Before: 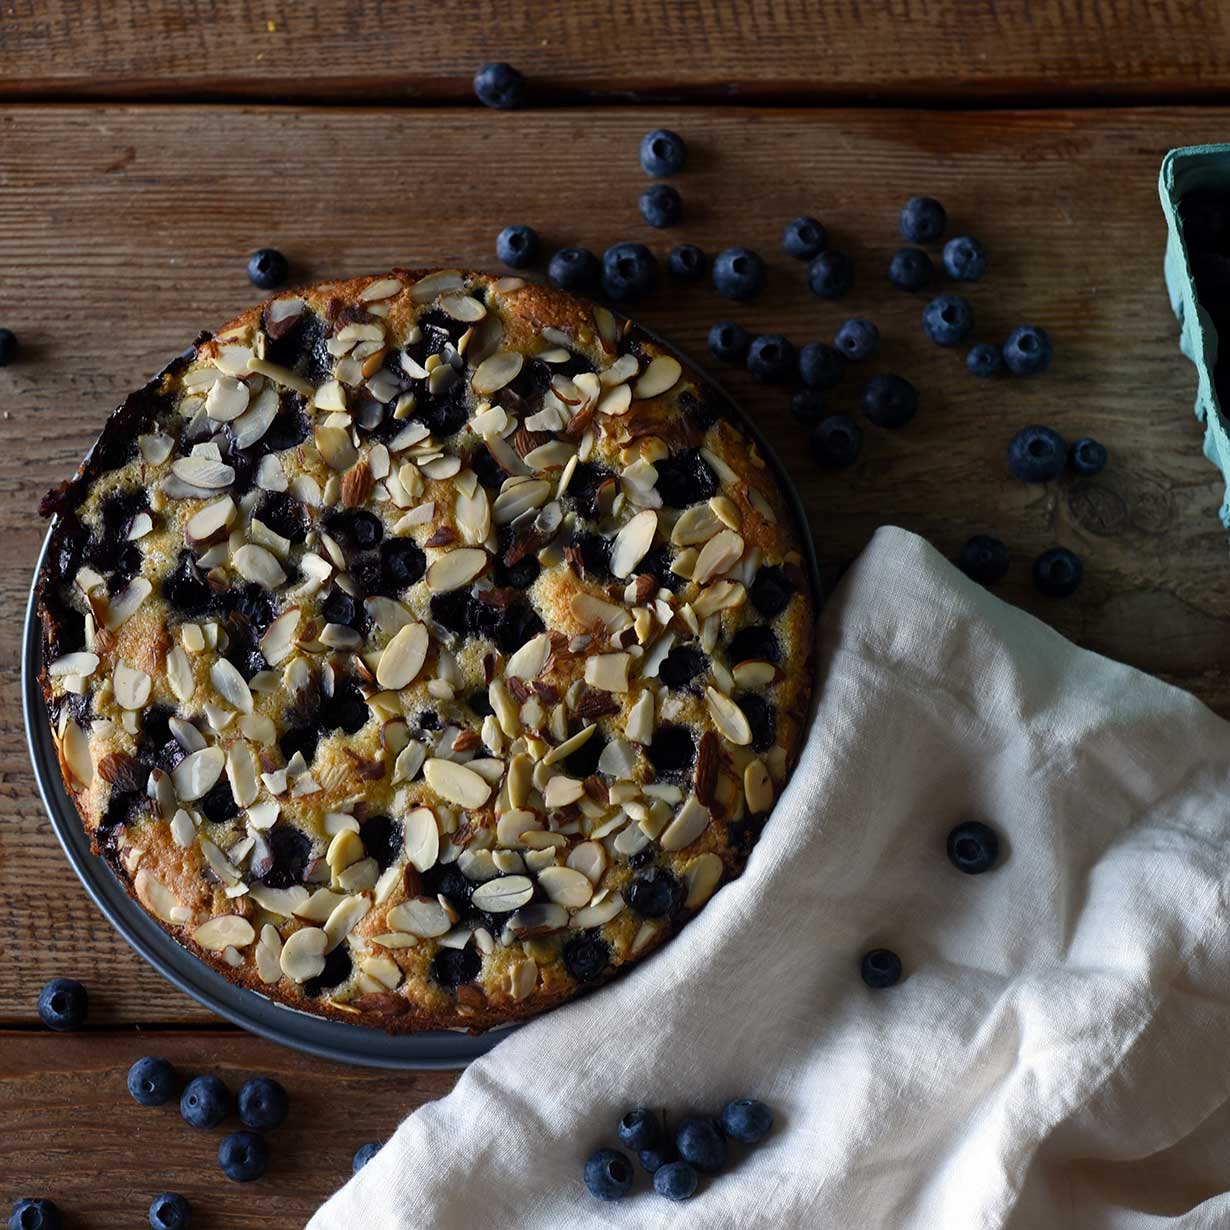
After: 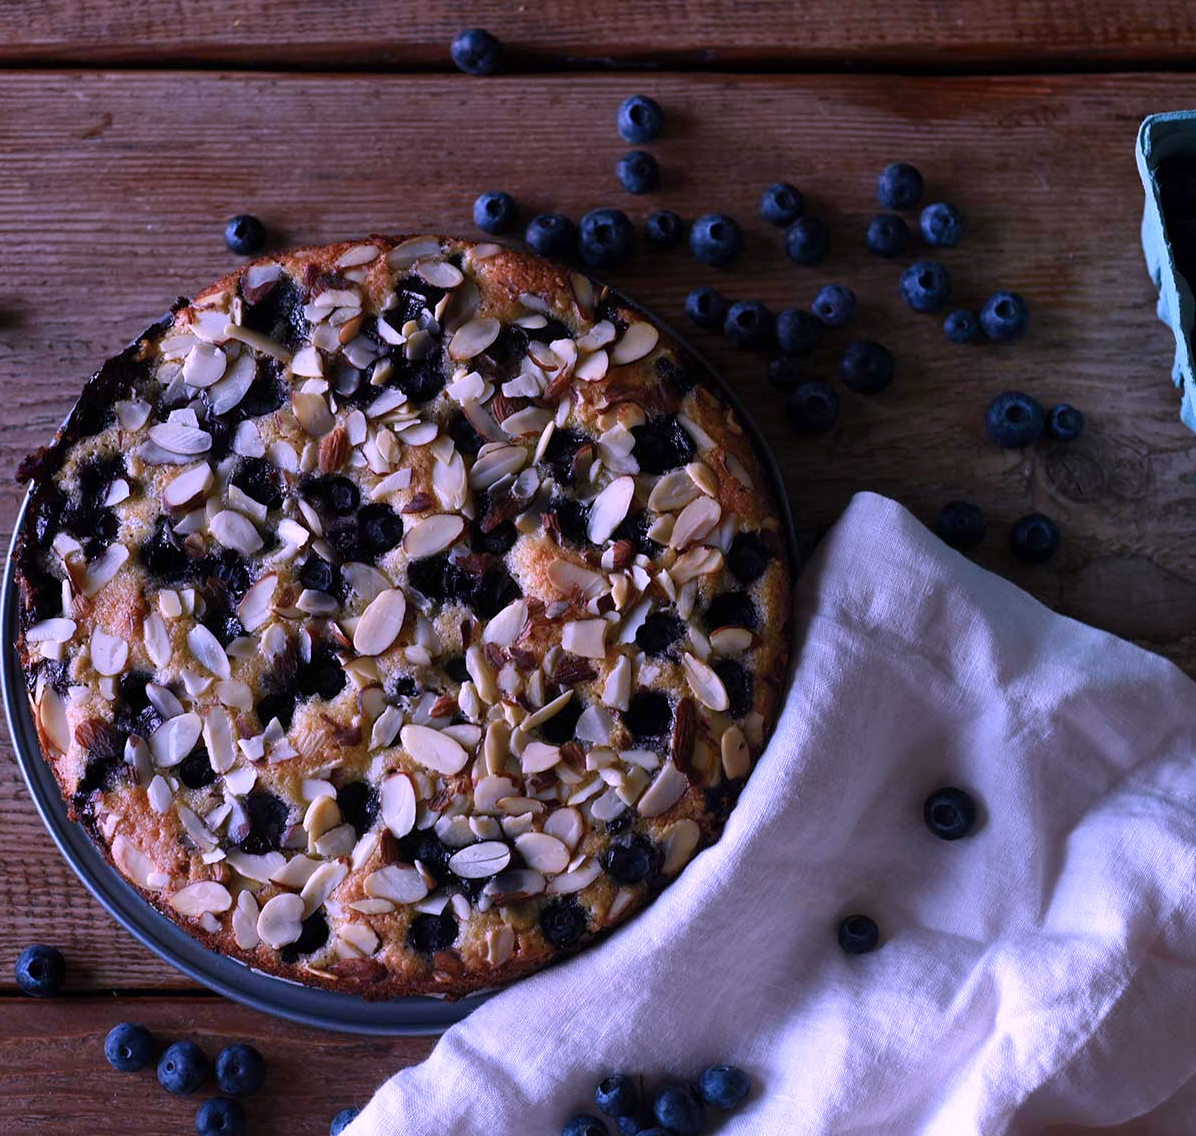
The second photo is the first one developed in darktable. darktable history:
crop: left 1.93%, top 2.784%, right 0.83%, bottom 4.856%
tone equalizer: edges refinement/feathering 500, mask exposure compensation -1.57 EV, preserve details no
color correction: highlights a* 15.04, highlights b* -25.26
color calibration: output R [1.063, -0.012, -0.003, 0], output B [-0.079, 0.047, 1, 0], illuminant custom, x 0.389, y 0.387, temperature 3816.73 K
shadows and highlights: shadows 5.36, soften with gaussian
